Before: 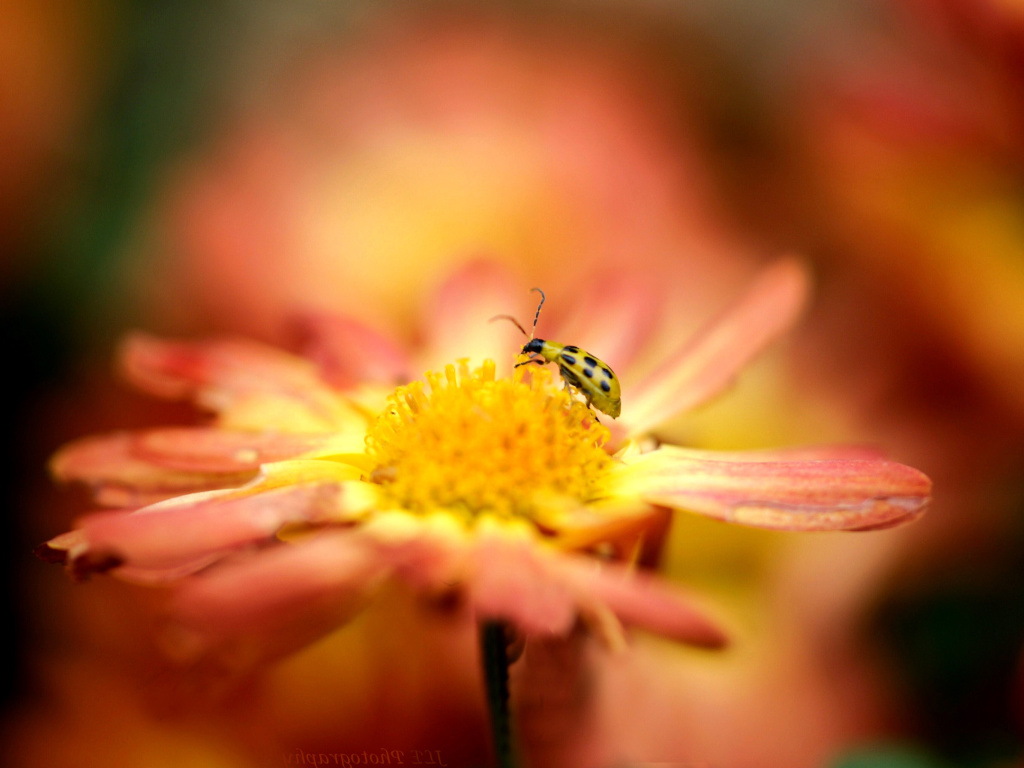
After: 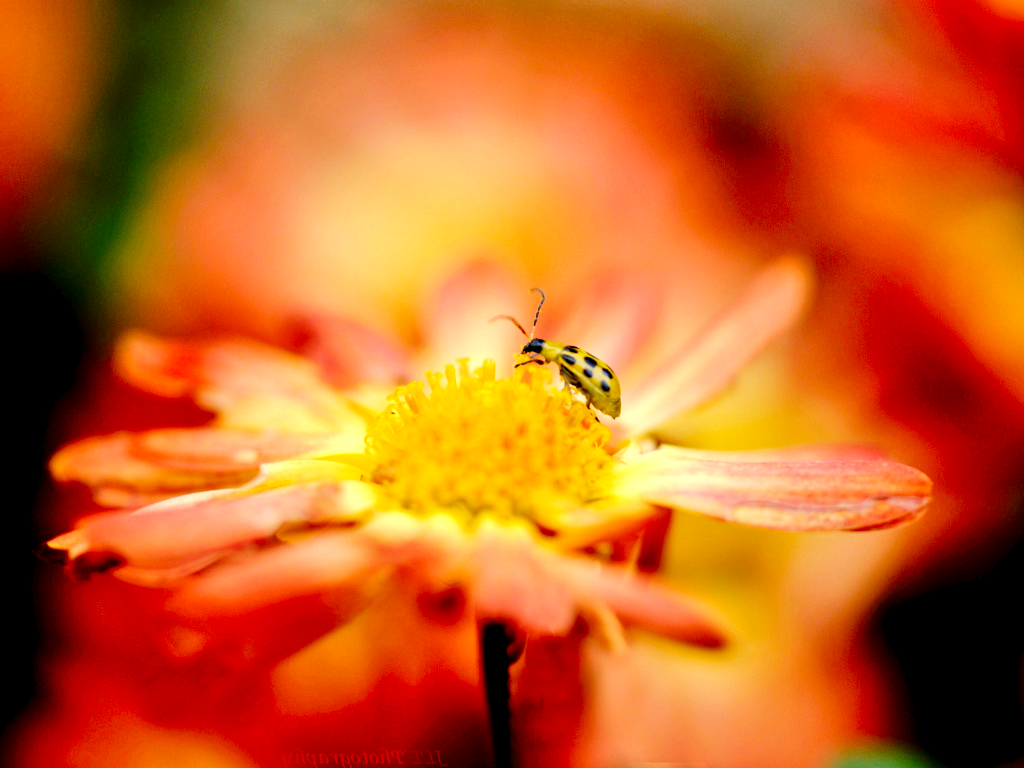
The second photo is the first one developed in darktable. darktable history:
tone equalizer: -7 EV 0.158 EV, -6 EV 0.602 EV, -5 EV 1.15 EV, -4 EV 1.3 EV, -3 EV 1.17 EV, -2 EV 0.6 EV, -1 EV 0.168 EV, mask exposure compensation -0.499 EV
exposure: black level correction 0.01, exposure 0.016 EV, compensate highlight preservation false
tone curve: curves: ch0 [(0, 0) (0.003, 0.018) (0.011, 0.019) (0.025, 0.024) (0.044, 0.037) (0.069, 0.053) (0.1, 0.075) (0.136, 0.105) (0.177, 0.136) (0.224, 0.179) (0.277, 0.244) (0.335, 0.319) (0.399, 0.4) (0.468, 0.495) (0.543, 0.58) (0.623, 0.671) (0.709, 0.757) (0.801, 0.838) (0.898, 0.913) (1, 1)], preserve colors none
